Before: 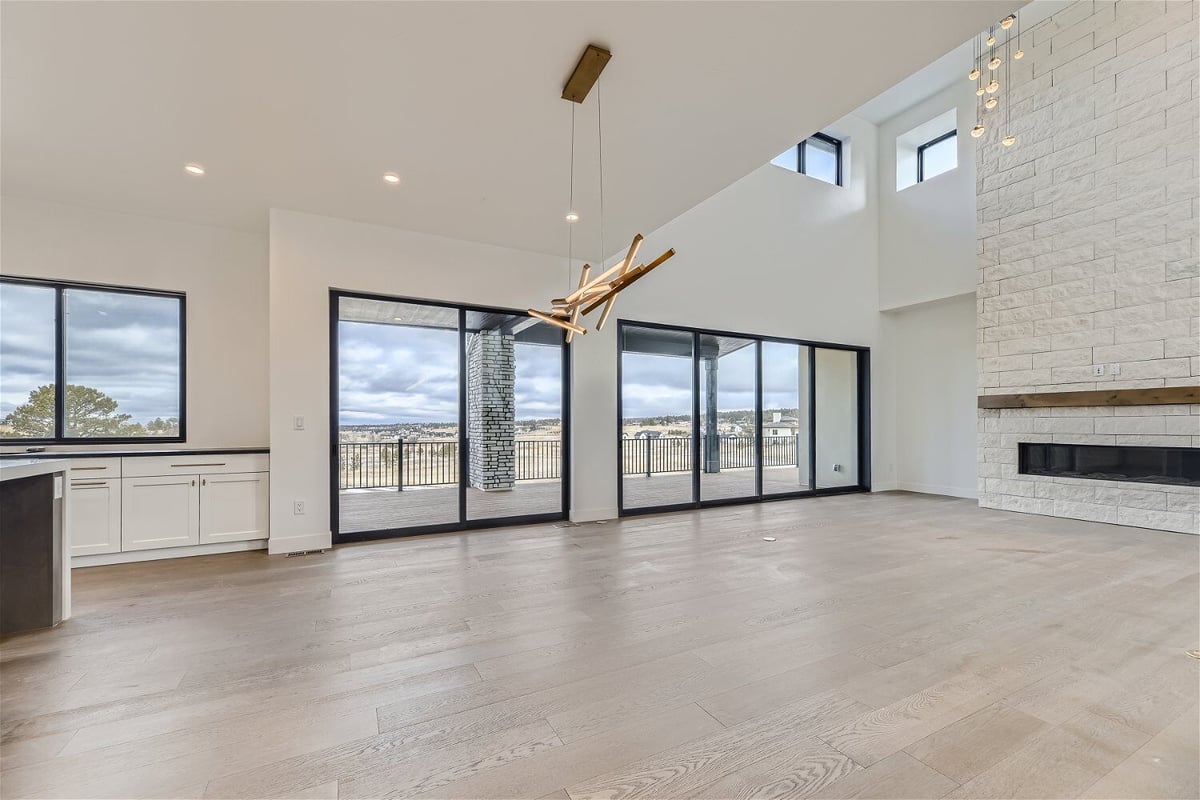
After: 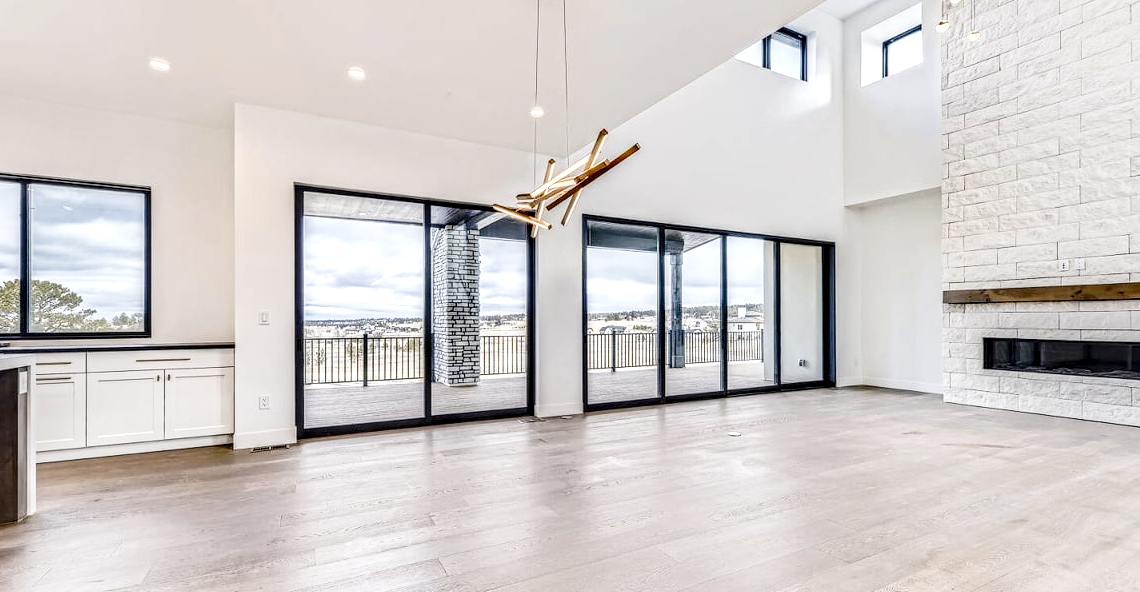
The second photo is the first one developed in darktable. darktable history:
exposure: black level correction 0.002, compensate highlight preservation false
white balance: red 1.009, blue 1.027
crop and rotate: left 2.991%, top 13.302%, right 1.981%, bottom 12.636%
local contrast: highlights 20%, shadows 70%, detail 170%
base curve: curves: ch0 [(0, 0) (0.028, 0.03) (0.121, 0.232) (0.46, 0.748) (0.859, 0.968) (1, 1)], preserve colors none
